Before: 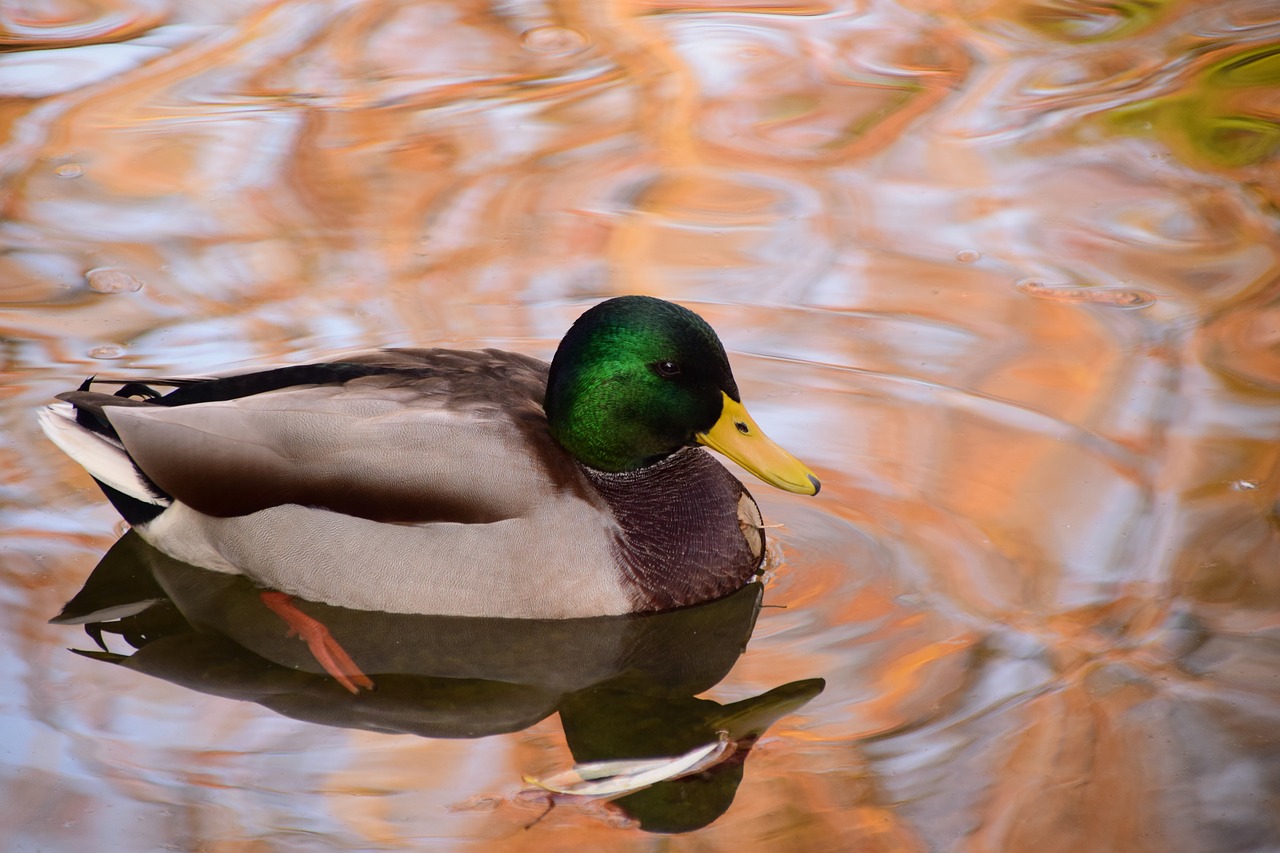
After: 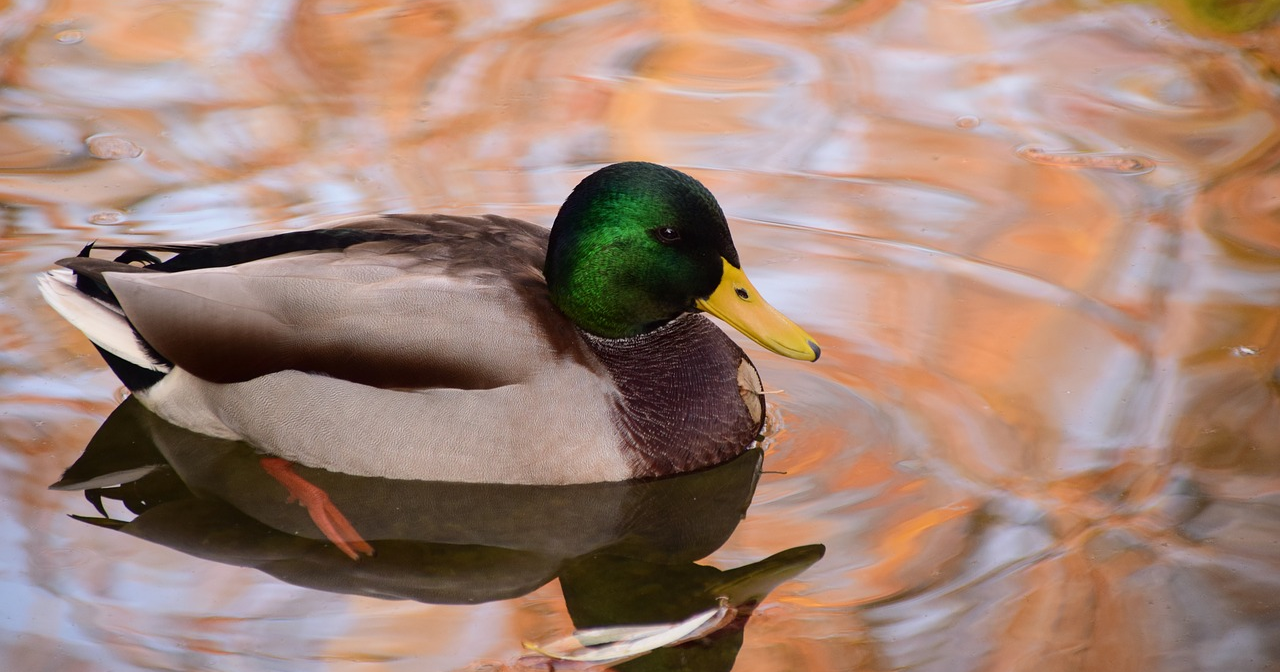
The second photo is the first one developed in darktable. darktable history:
crop and rotate: top 15.773%, bottom 5.423%
